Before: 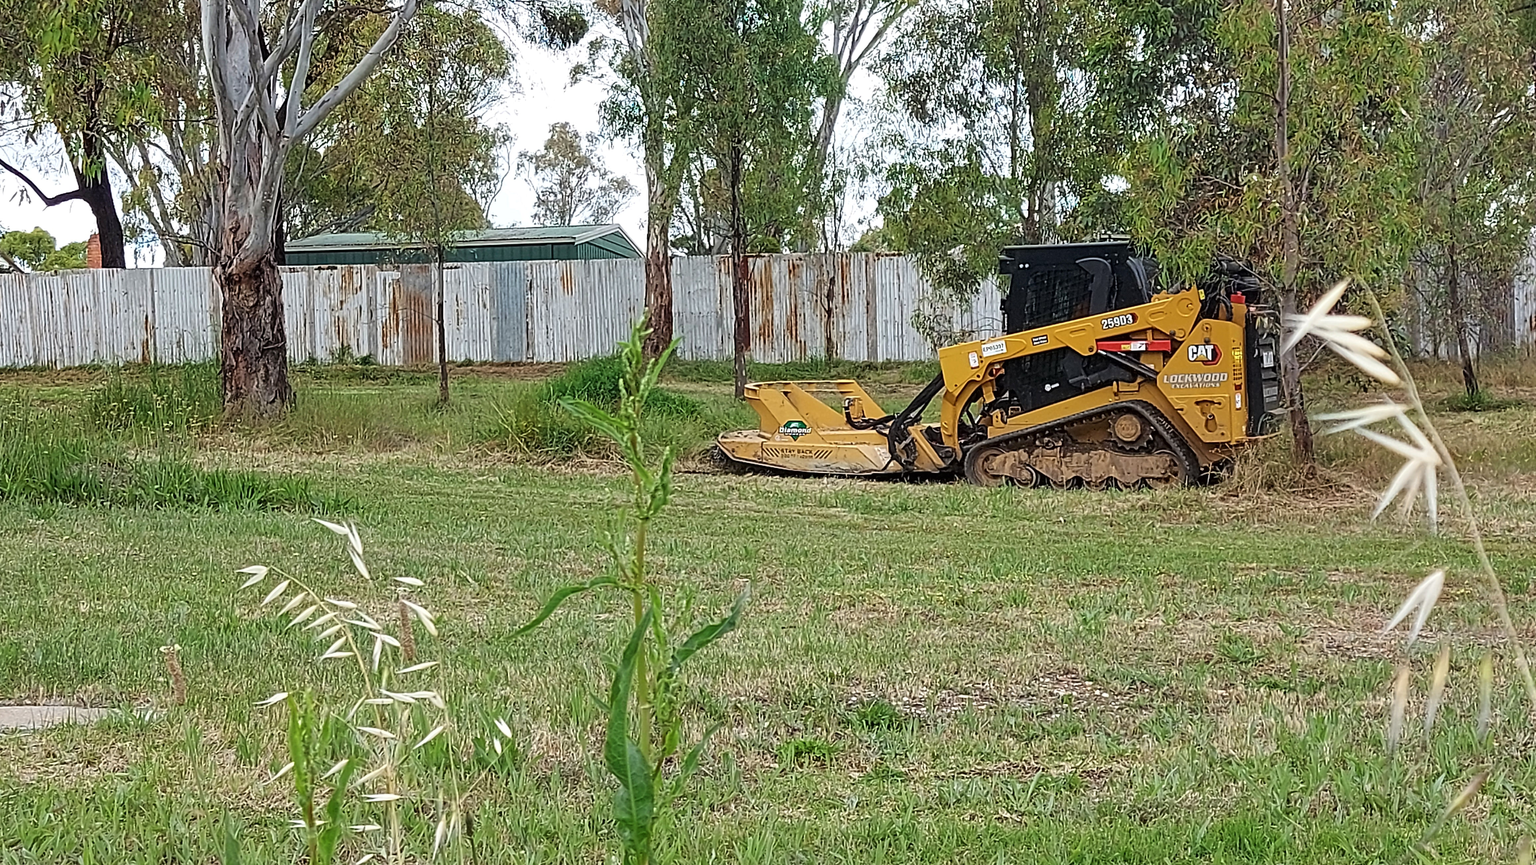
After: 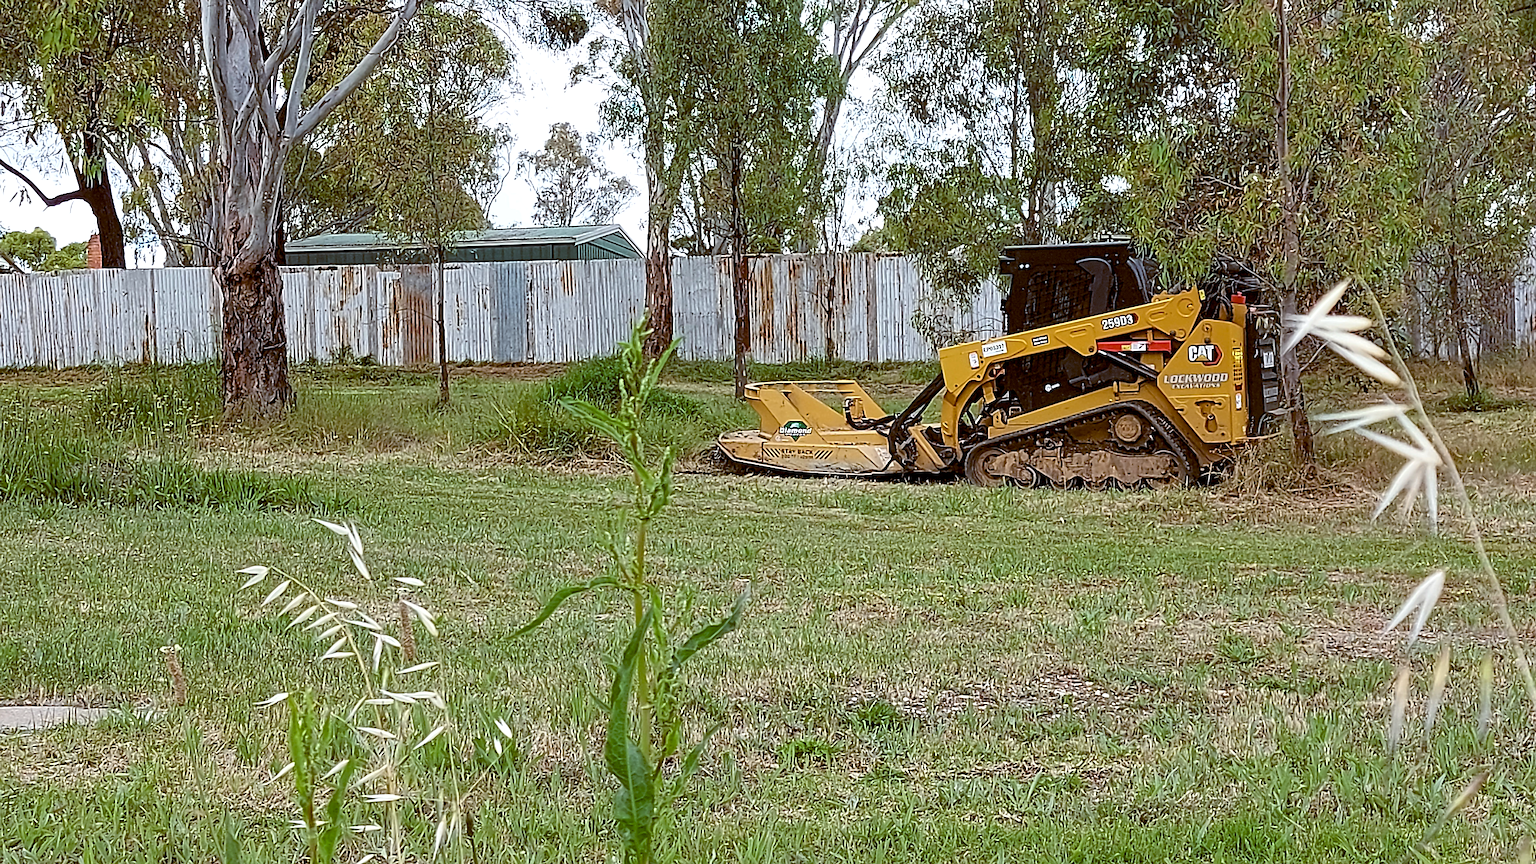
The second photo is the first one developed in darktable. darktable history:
base curve: exposure shift 0, preserve colors none
levels: levels [0.026, 0.507, 0.987]
color balance: lift [1, 1.015, 1.004, 0.985], gamma [1, 0.958, 0.971, 1.042], gain [1, 0.956, 0.977, 1.044]
sharpen: on, module defaults
